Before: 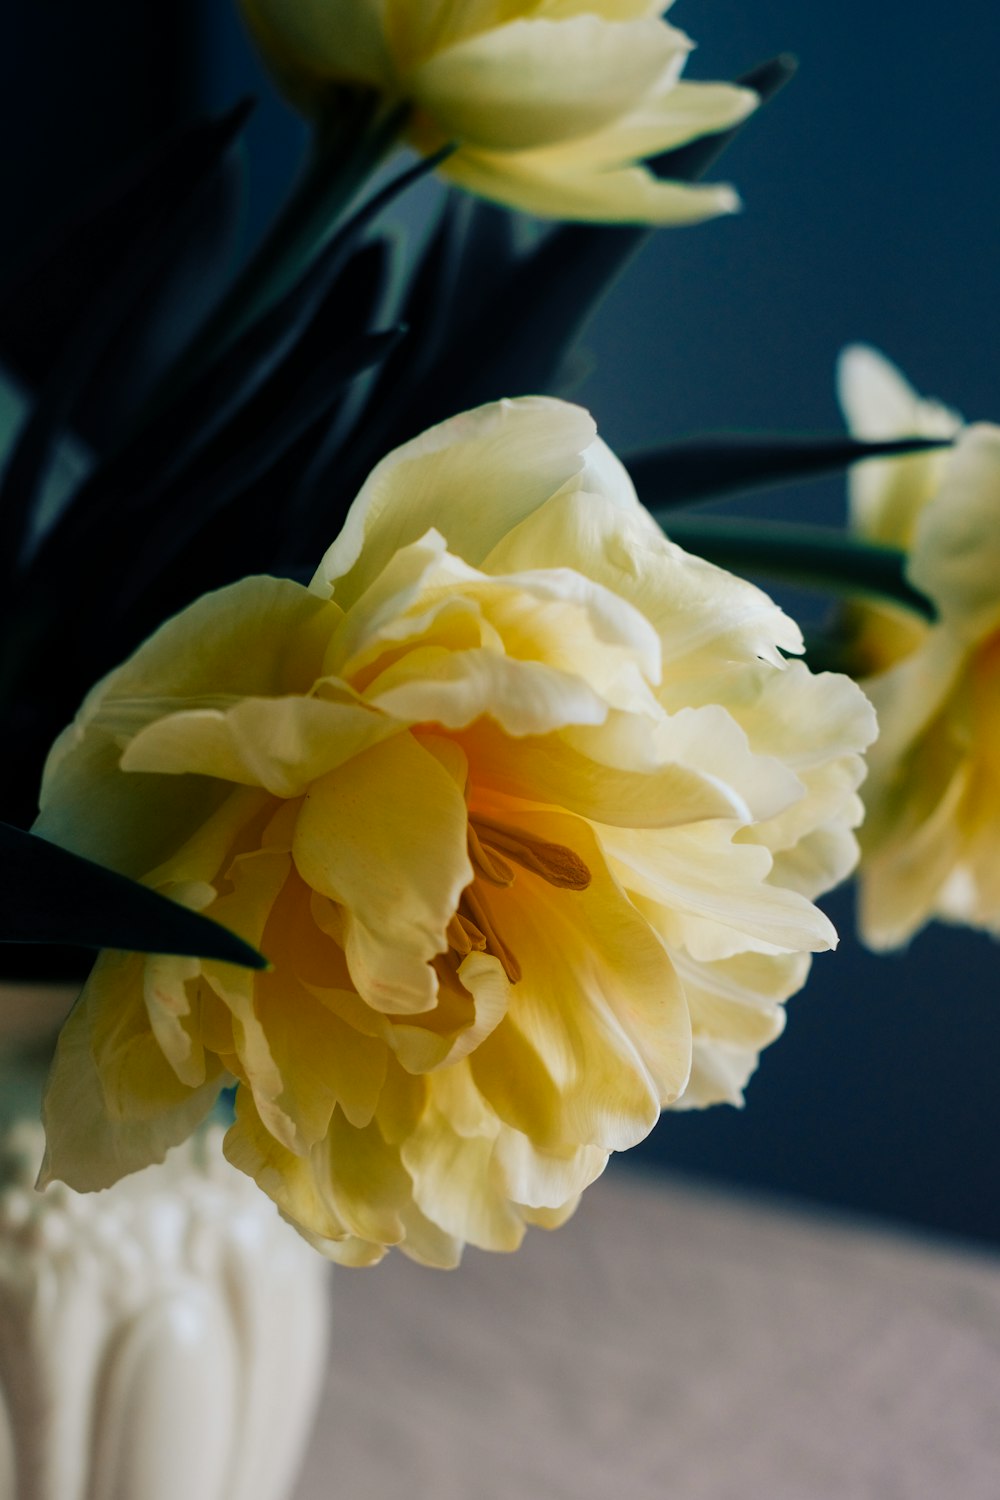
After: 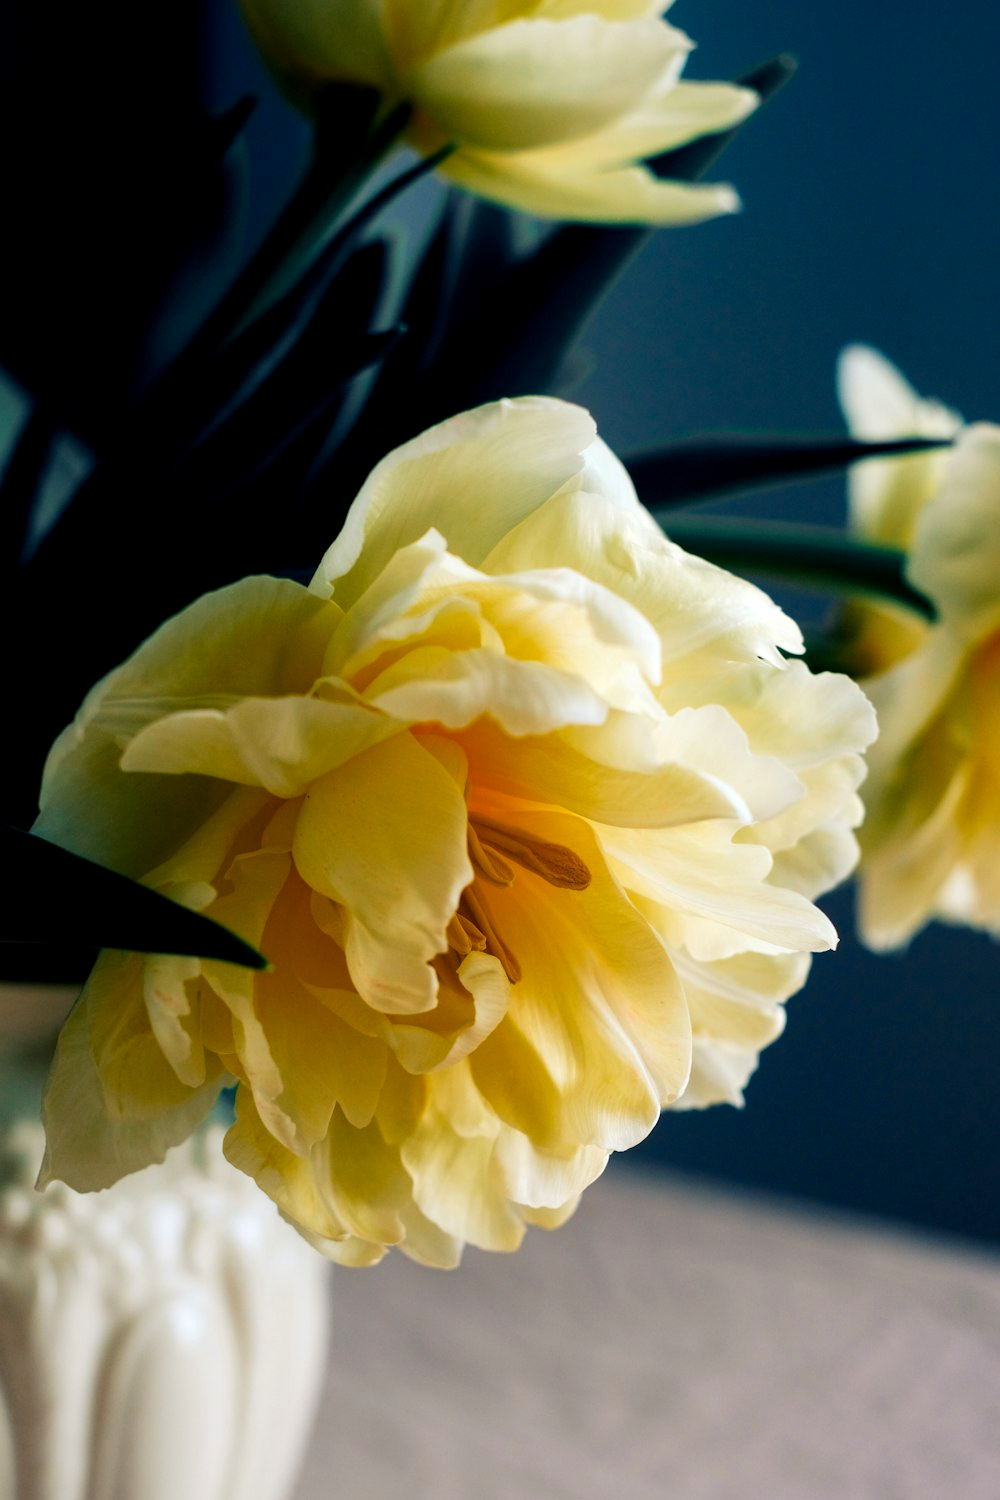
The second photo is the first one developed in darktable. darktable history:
exposure: black level correction 0.003, exposure 0.391 EV, compensate highlight preservation false
